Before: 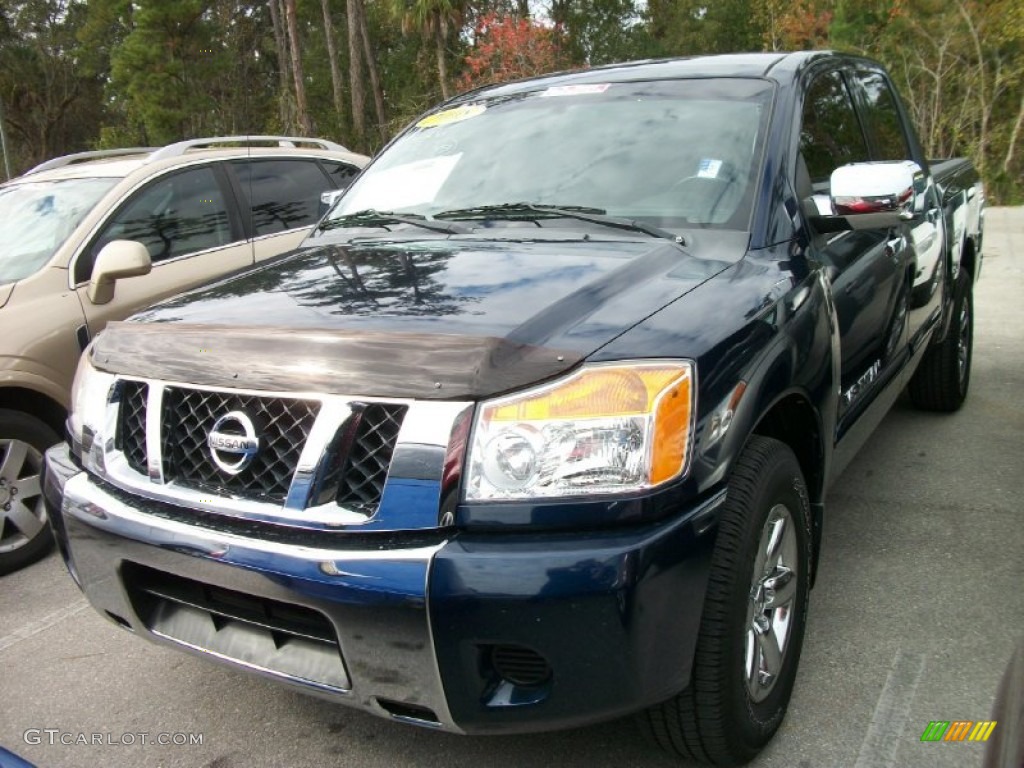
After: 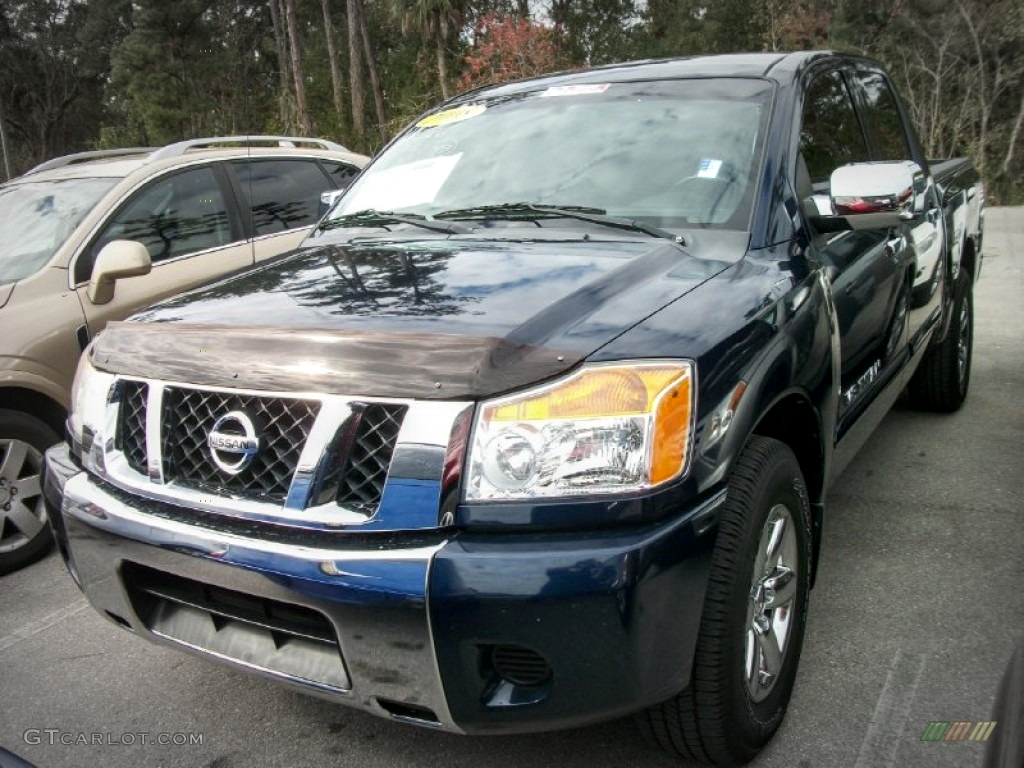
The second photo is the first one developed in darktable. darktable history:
local contrast: on, module defaults
vignetting: fall-off start 79.43%, saturation -0.649, width/height ratio 1.327, unbound false
